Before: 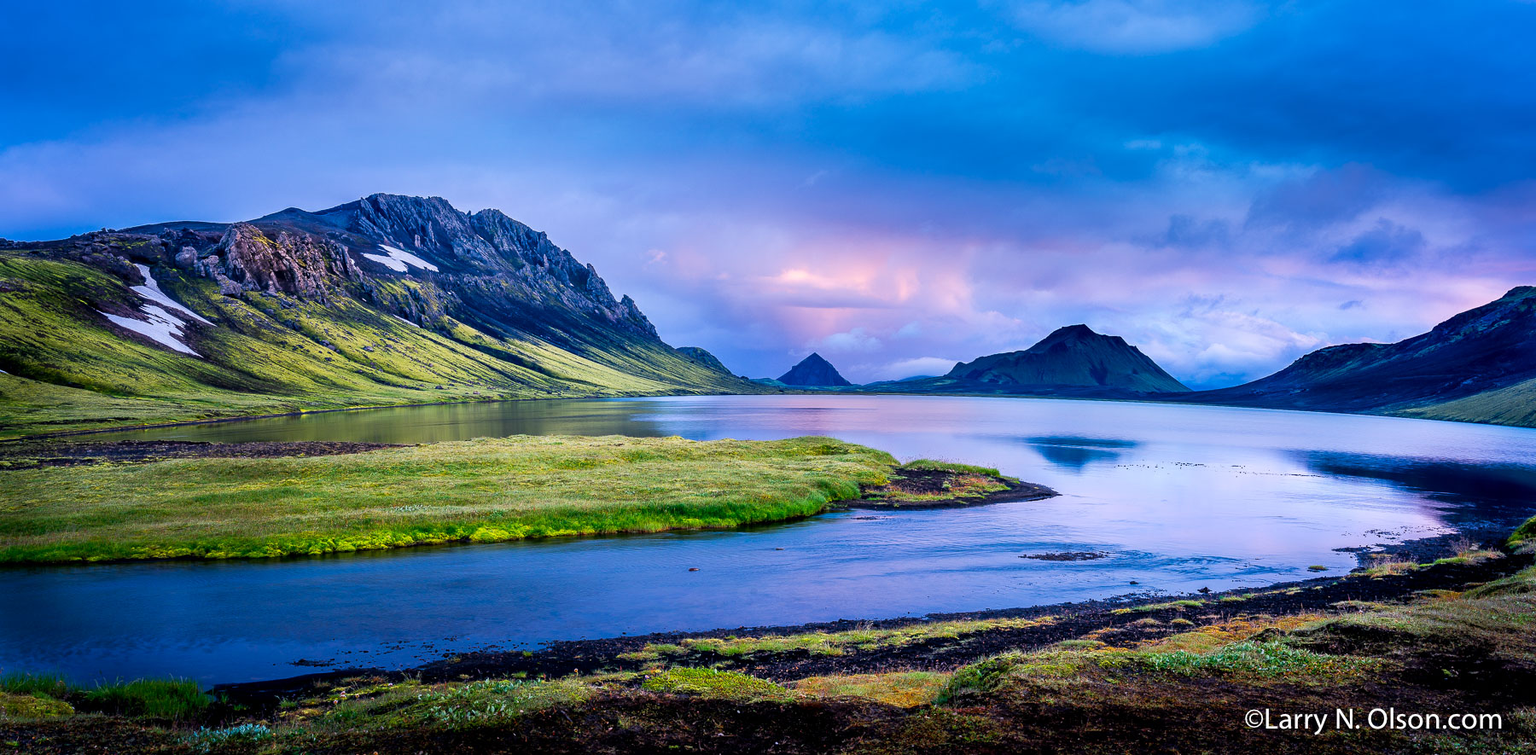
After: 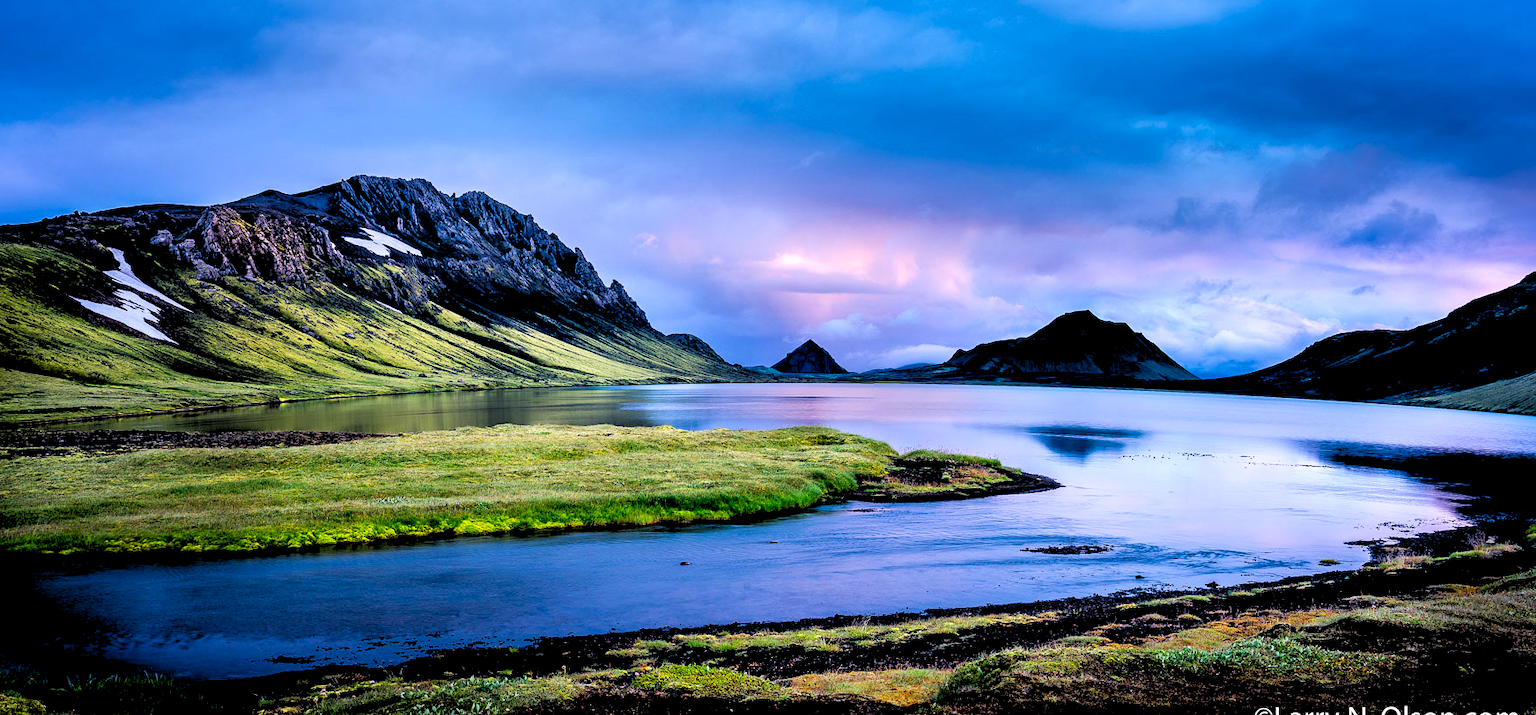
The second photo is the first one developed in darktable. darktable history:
crop: left 1.964%, top 3.251%, right 1.122%, bottom 4.933%
rgb levels: levels [[0.034, 0.472, 0.904], [0, 0.5, 1], [0, 0.5, 1]]
shadows and highlights: radius 125.46, shadows 30.51, highlights -30.51, low approximation 0.01, soften with gaussian
exposure: black level correction 0.007, exposure 0.159 EV, compensate highlight preservation false
